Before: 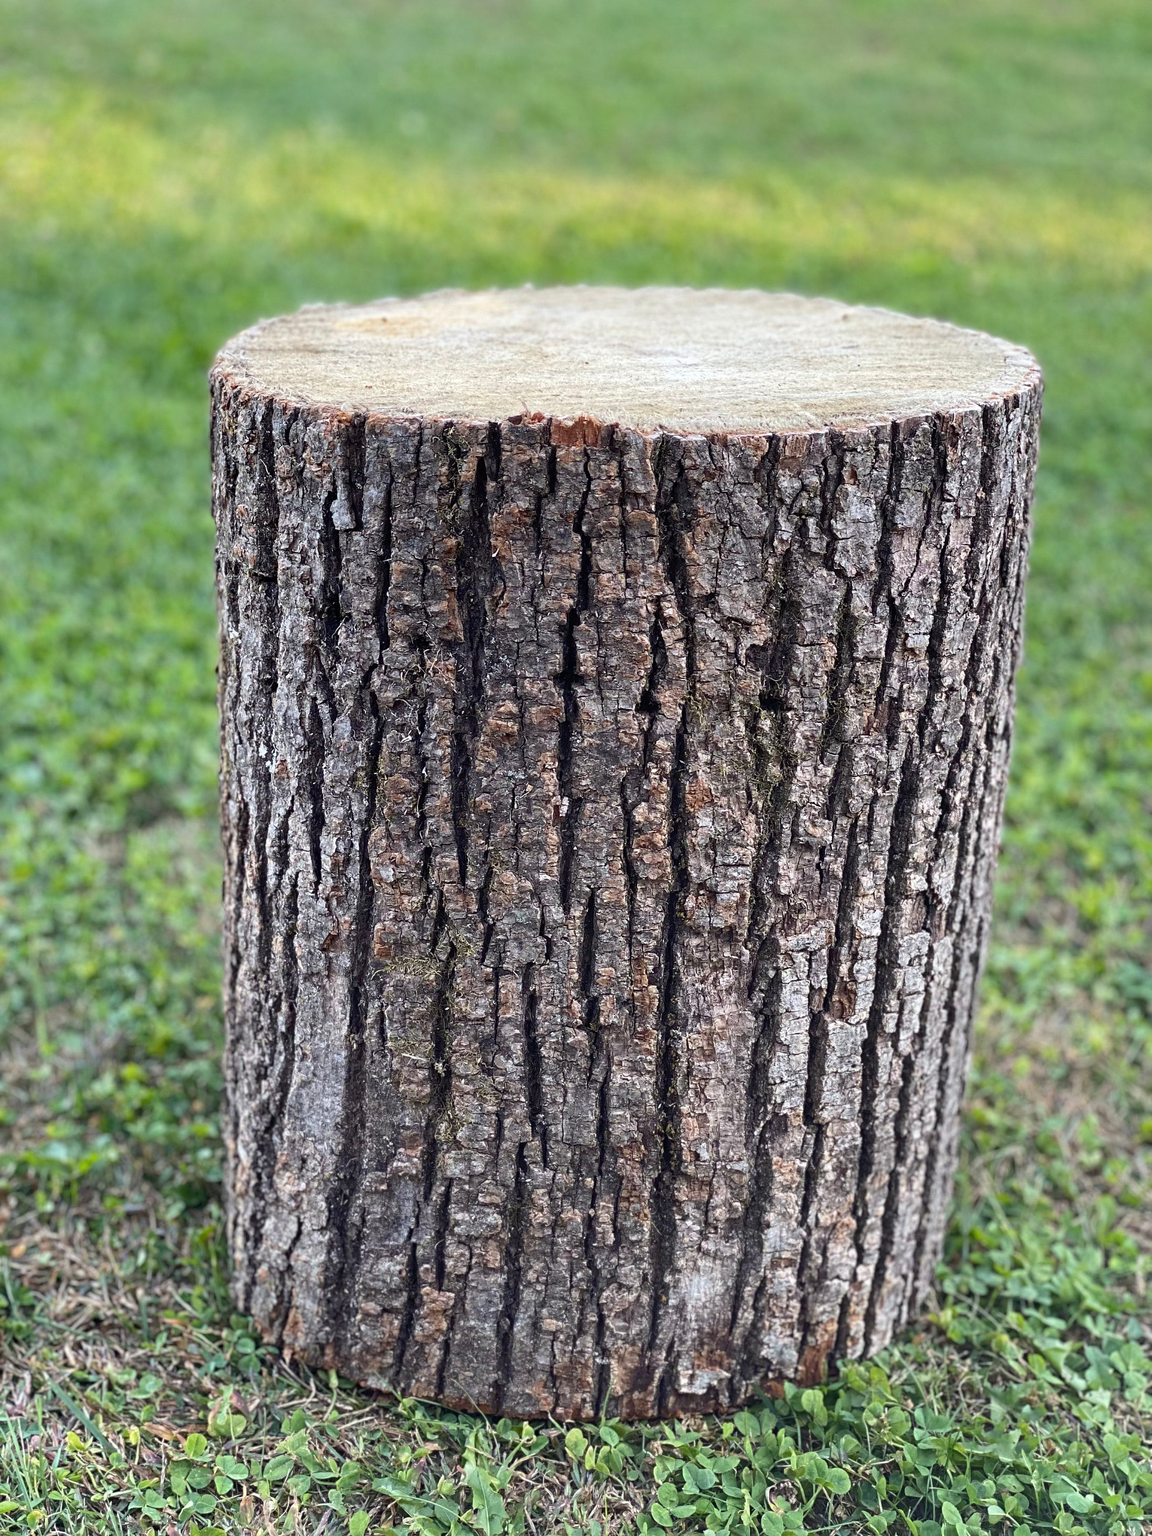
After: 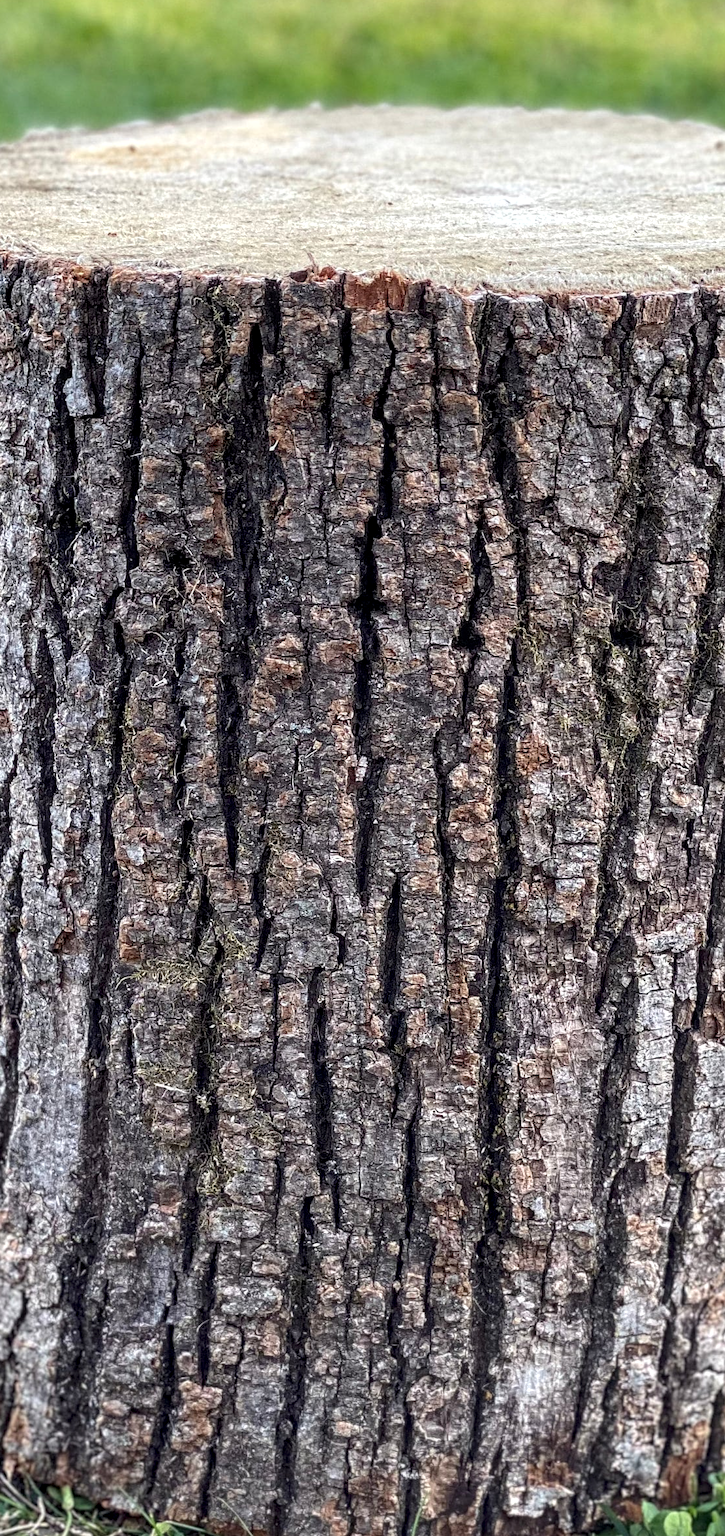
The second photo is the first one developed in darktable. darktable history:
crop and rotate: angle 0.02°, left 24.353%, top 13.219%, right 26.156%, bottom 8.224%
local contrast: highlights 61%, detail 143%, midtone range 0.428
